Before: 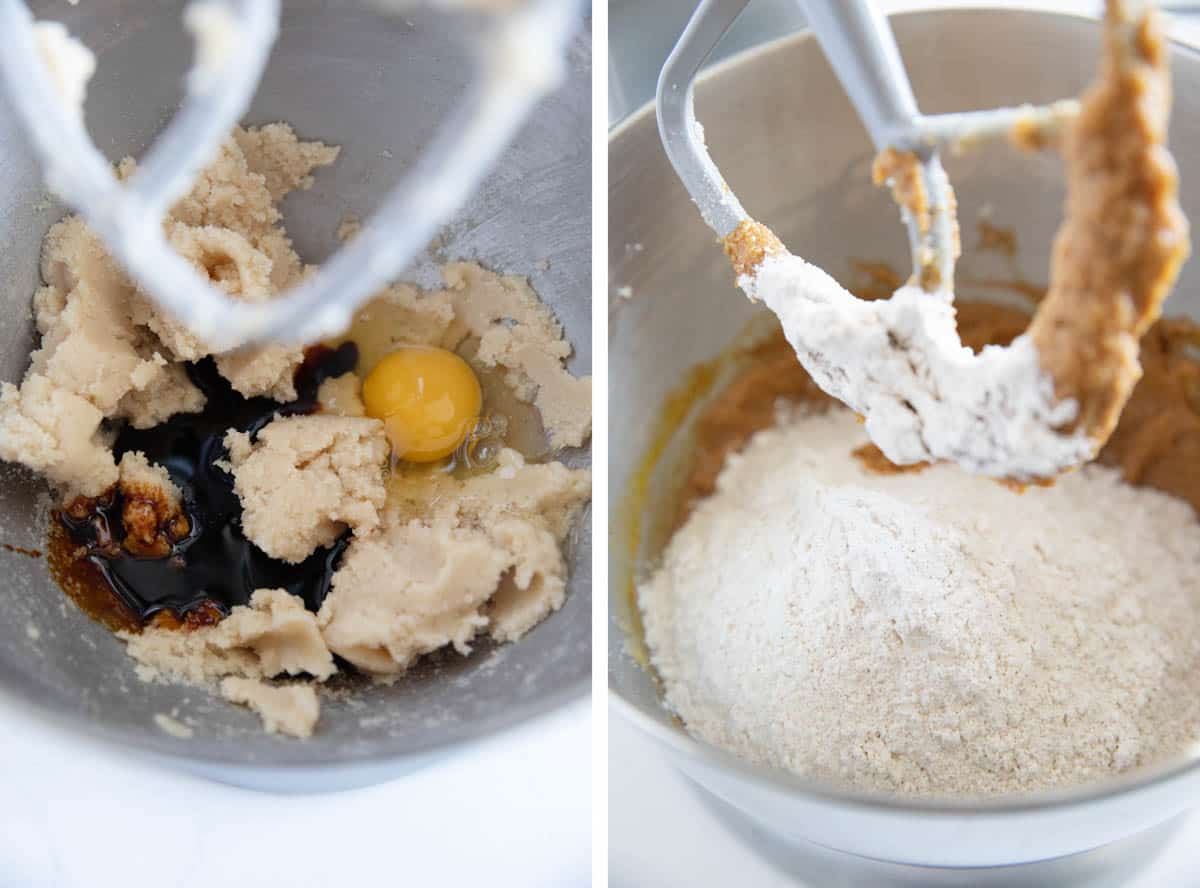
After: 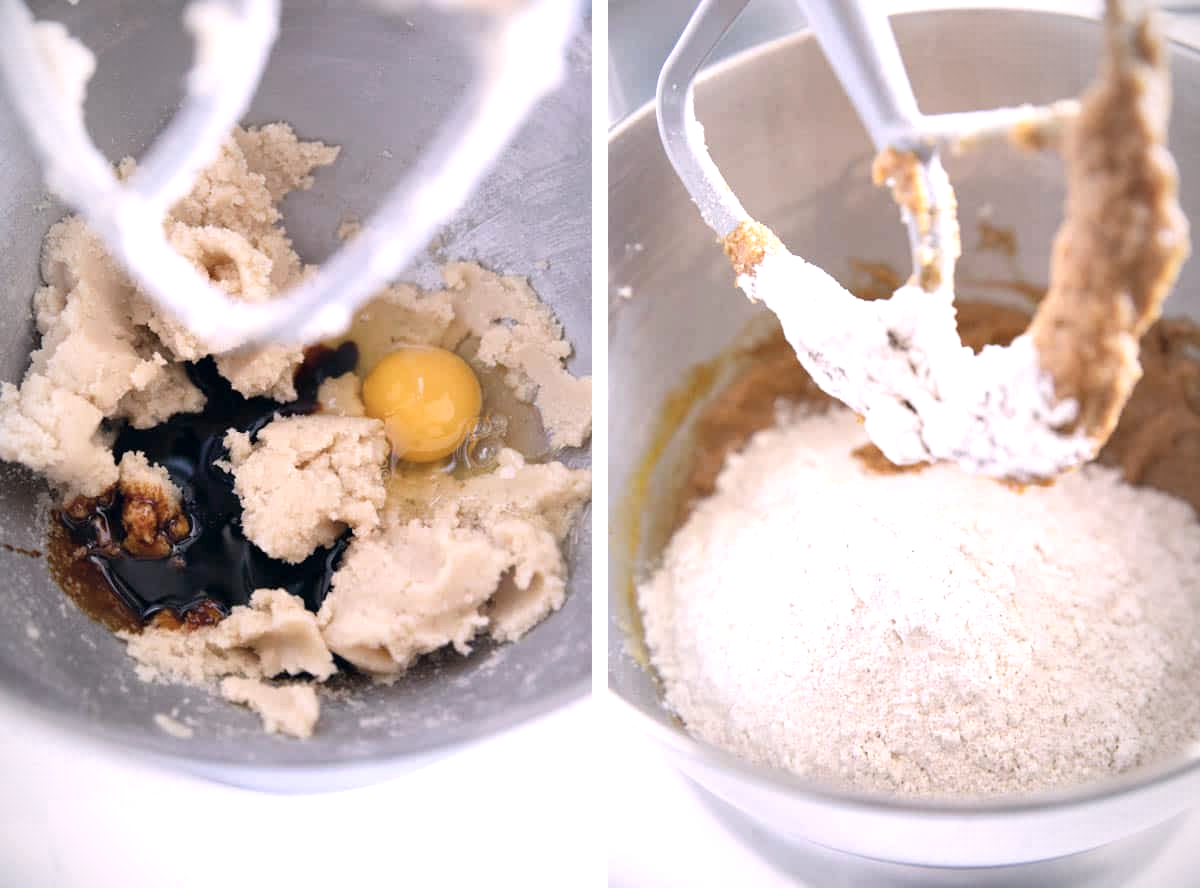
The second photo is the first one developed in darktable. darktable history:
color correction: highlights a* 2.75, highlights b* 5, shadows a* -2.04, shadows b* -4.84, saturation 0.8
white balance: red 1.05, blue 1.072
vignetting: fall-off start 79.88%
exposure: exposure 0.496 EV, compensate highlight preservation false
